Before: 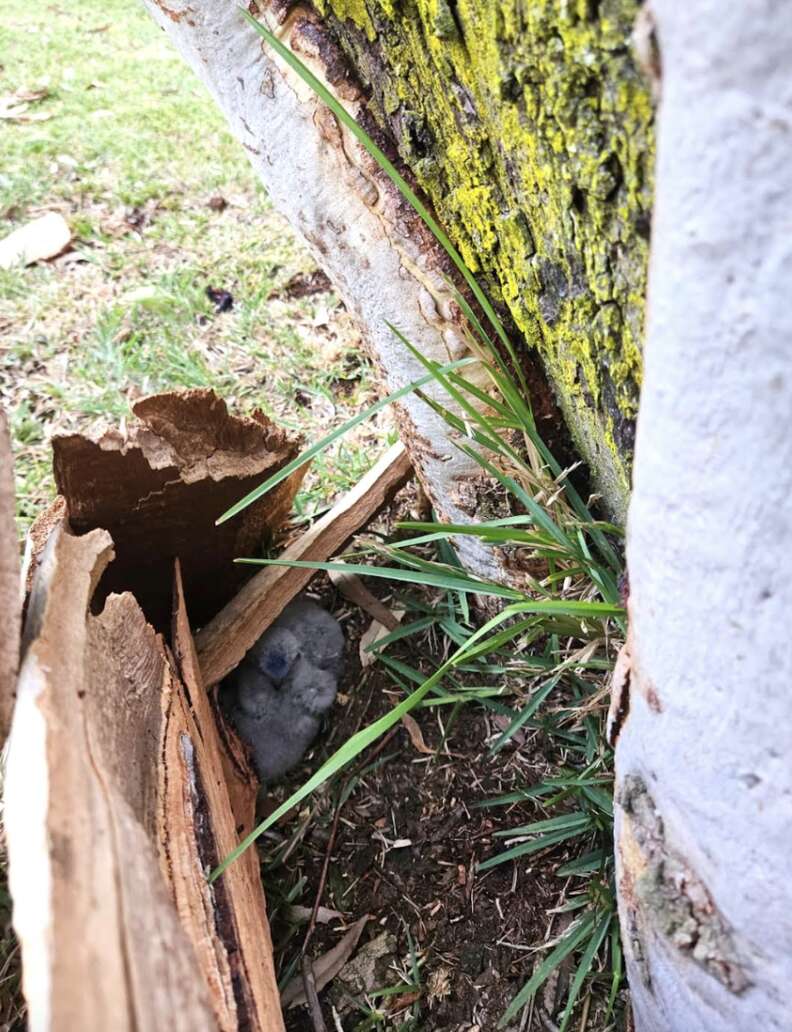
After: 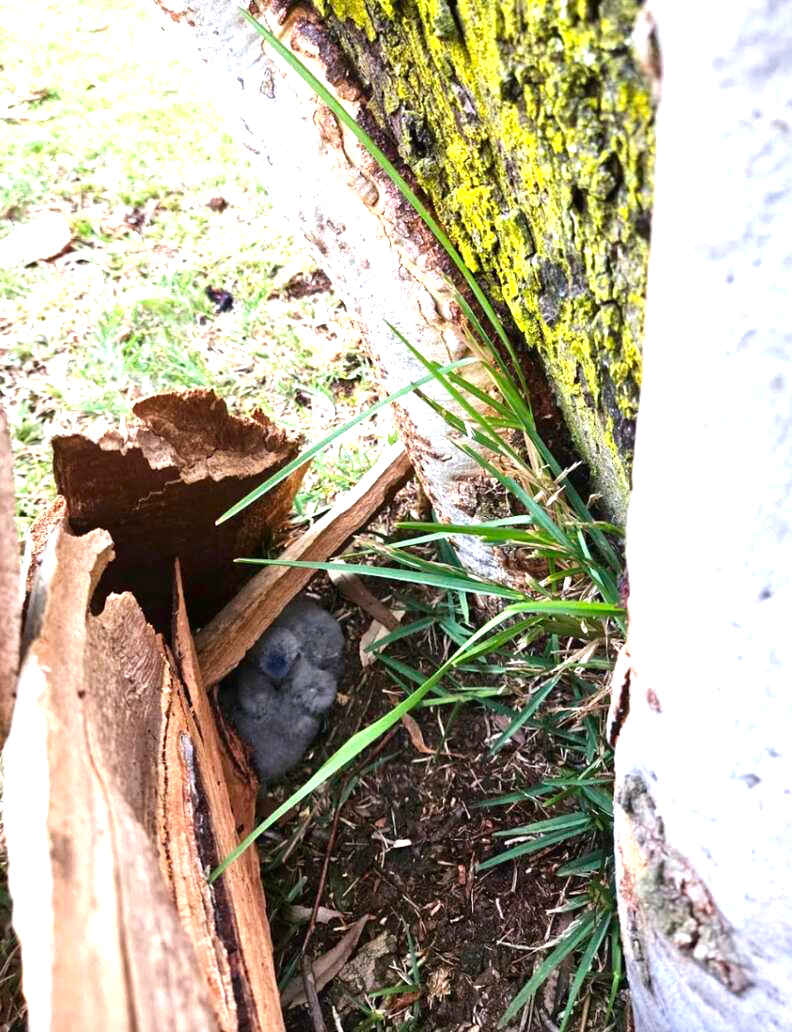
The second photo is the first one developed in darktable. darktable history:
exposure: black level correction 0, exposure 0.7 EV, compensate highlight preservation false
contrast brightness saturation: brightness -0.097
